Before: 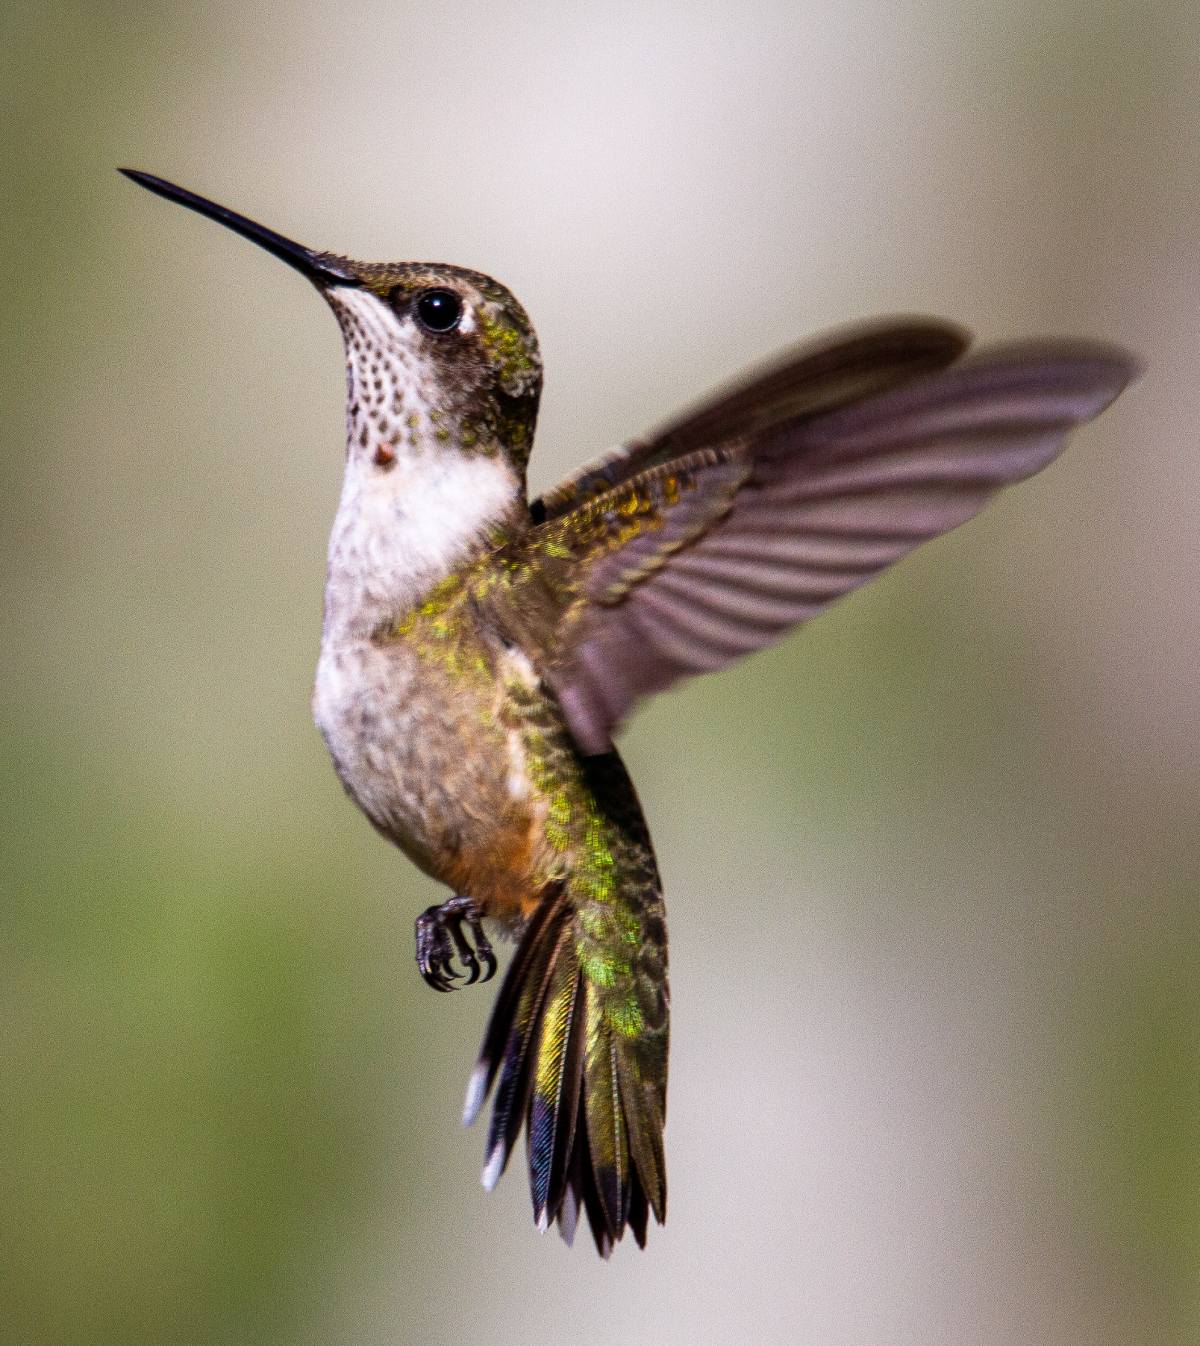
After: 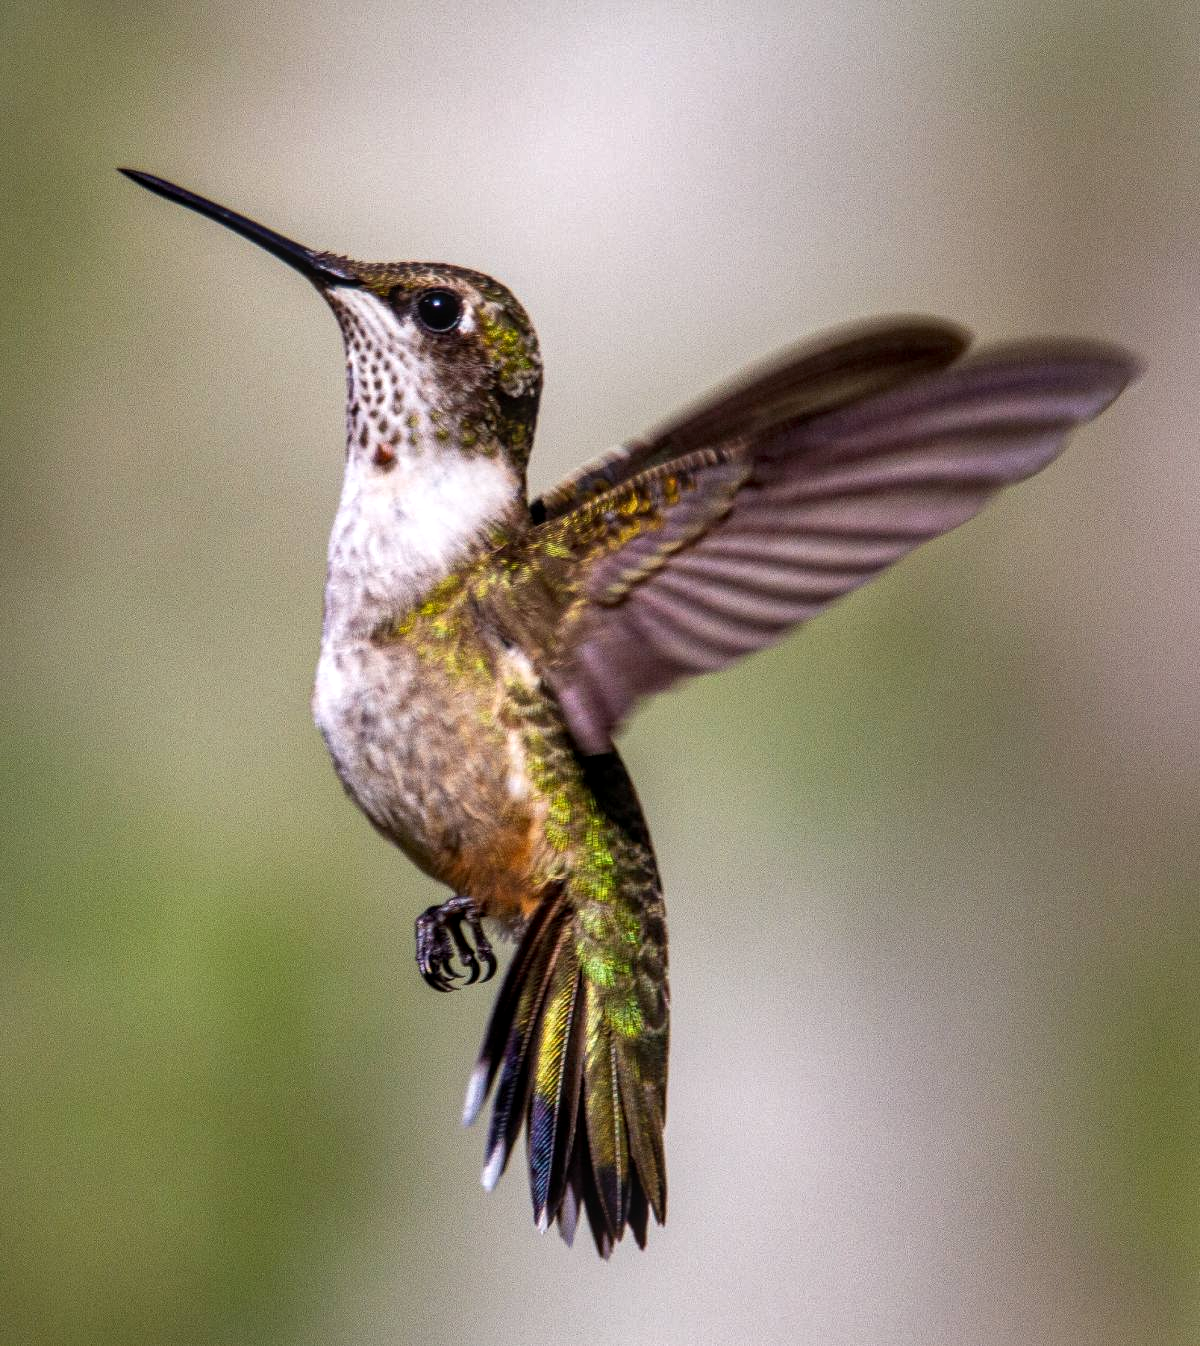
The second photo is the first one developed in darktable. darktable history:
local contrast: on, module defaults
shadows and highlights: shadows 43.71, white point adjustment -1.46, soften with gaussian
exposure: exposure 0.127 EV, compensate highlight preservation false
